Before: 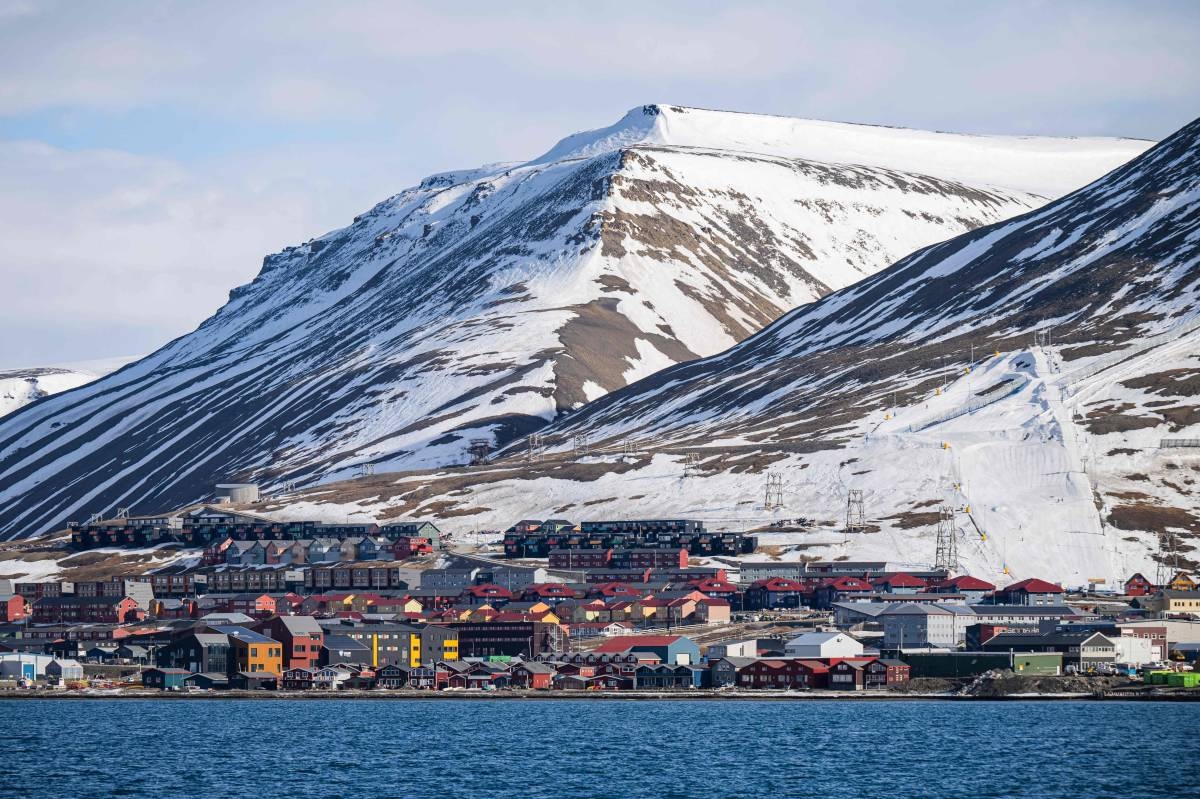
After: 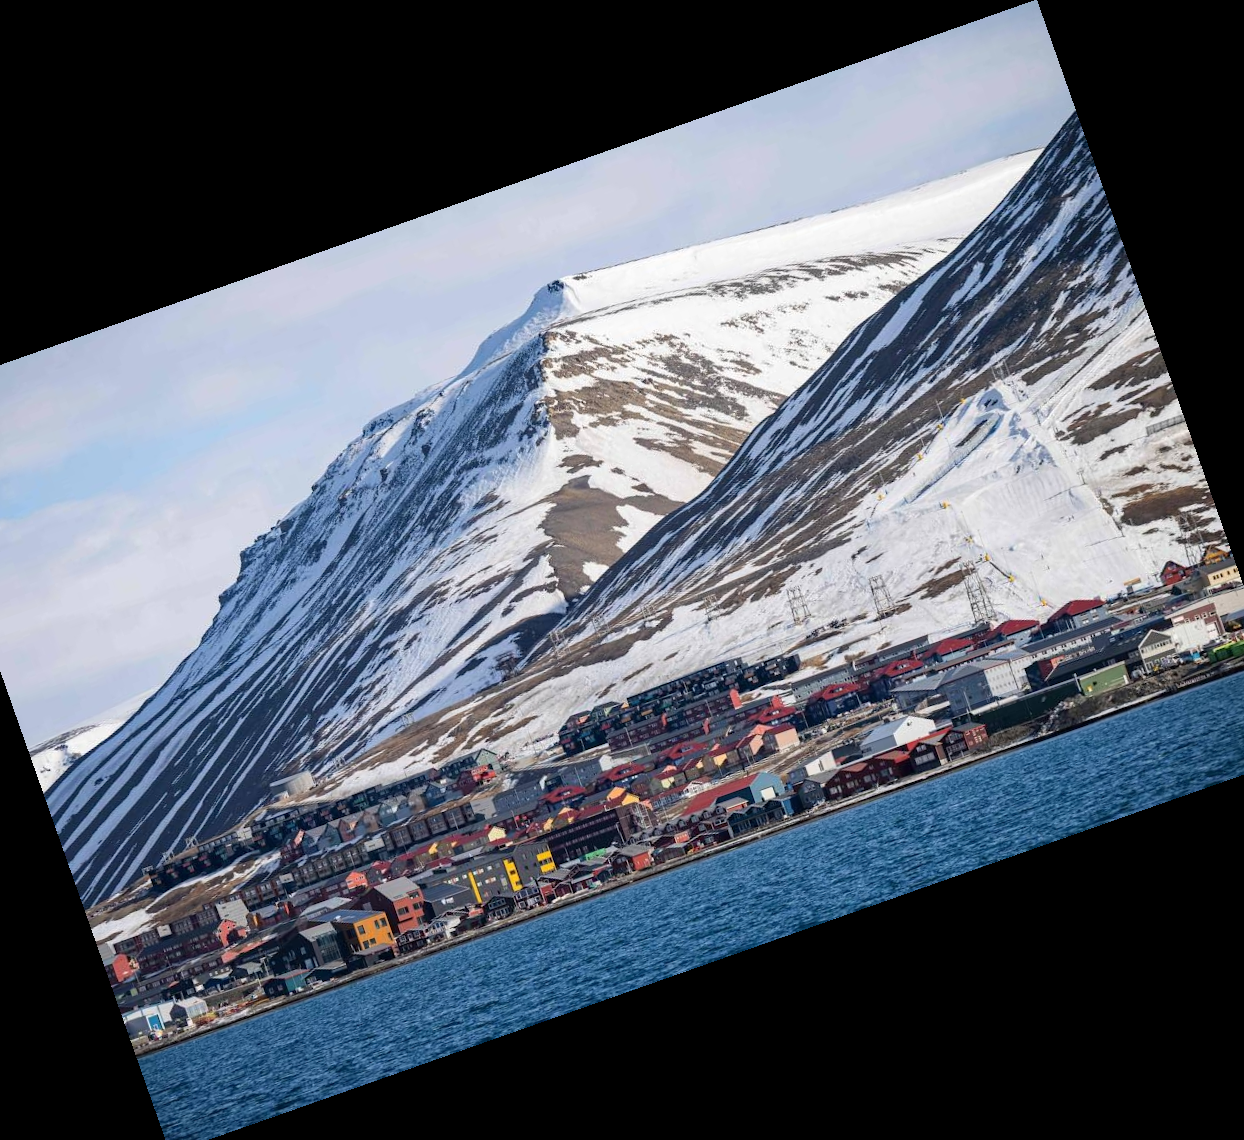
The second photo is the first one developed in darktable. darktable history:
white balance: emerald 1
crop and rotate: angle 19.43°, left 6.812%, right 4.125%, bottom 1.087%
